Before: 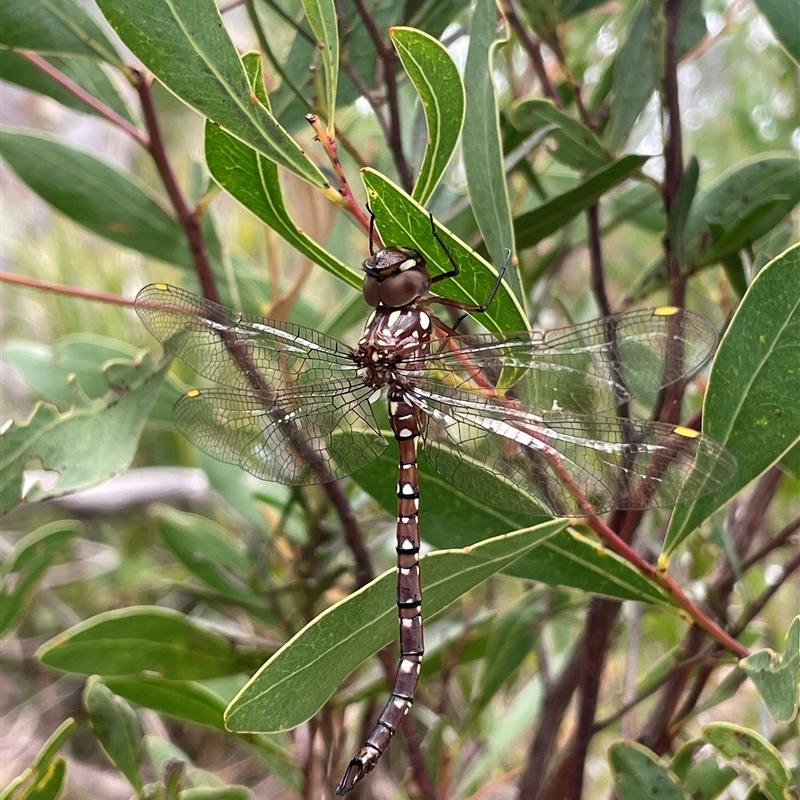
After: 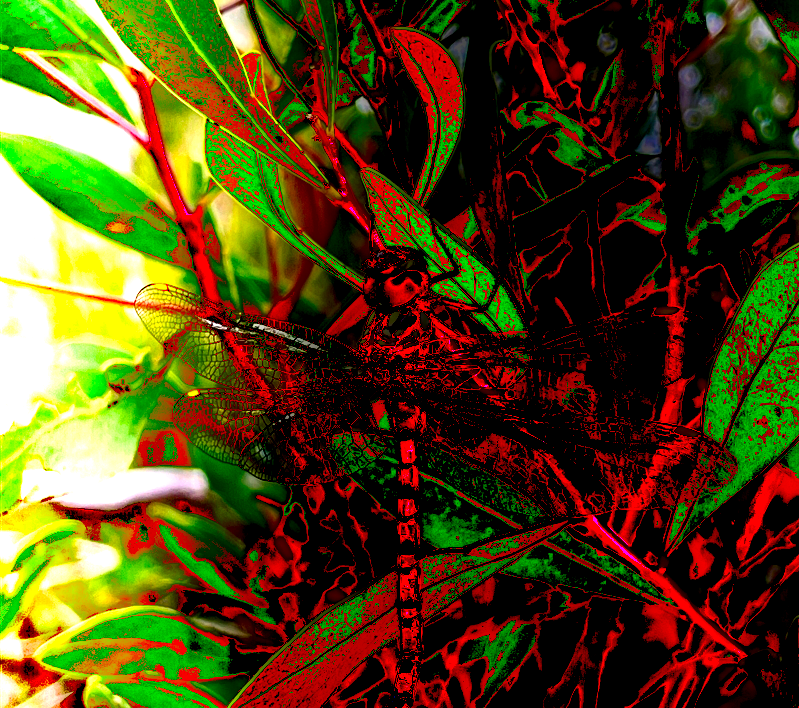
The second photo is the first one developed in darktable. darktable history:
crop and rotate: top 0%, bottom 11.403%
exposure: black level correction 0.099, exposure 2.974 EV, compensate exposure bias true, compensate highlight preservation false
local contrast: highlights 22%, detail 196%
